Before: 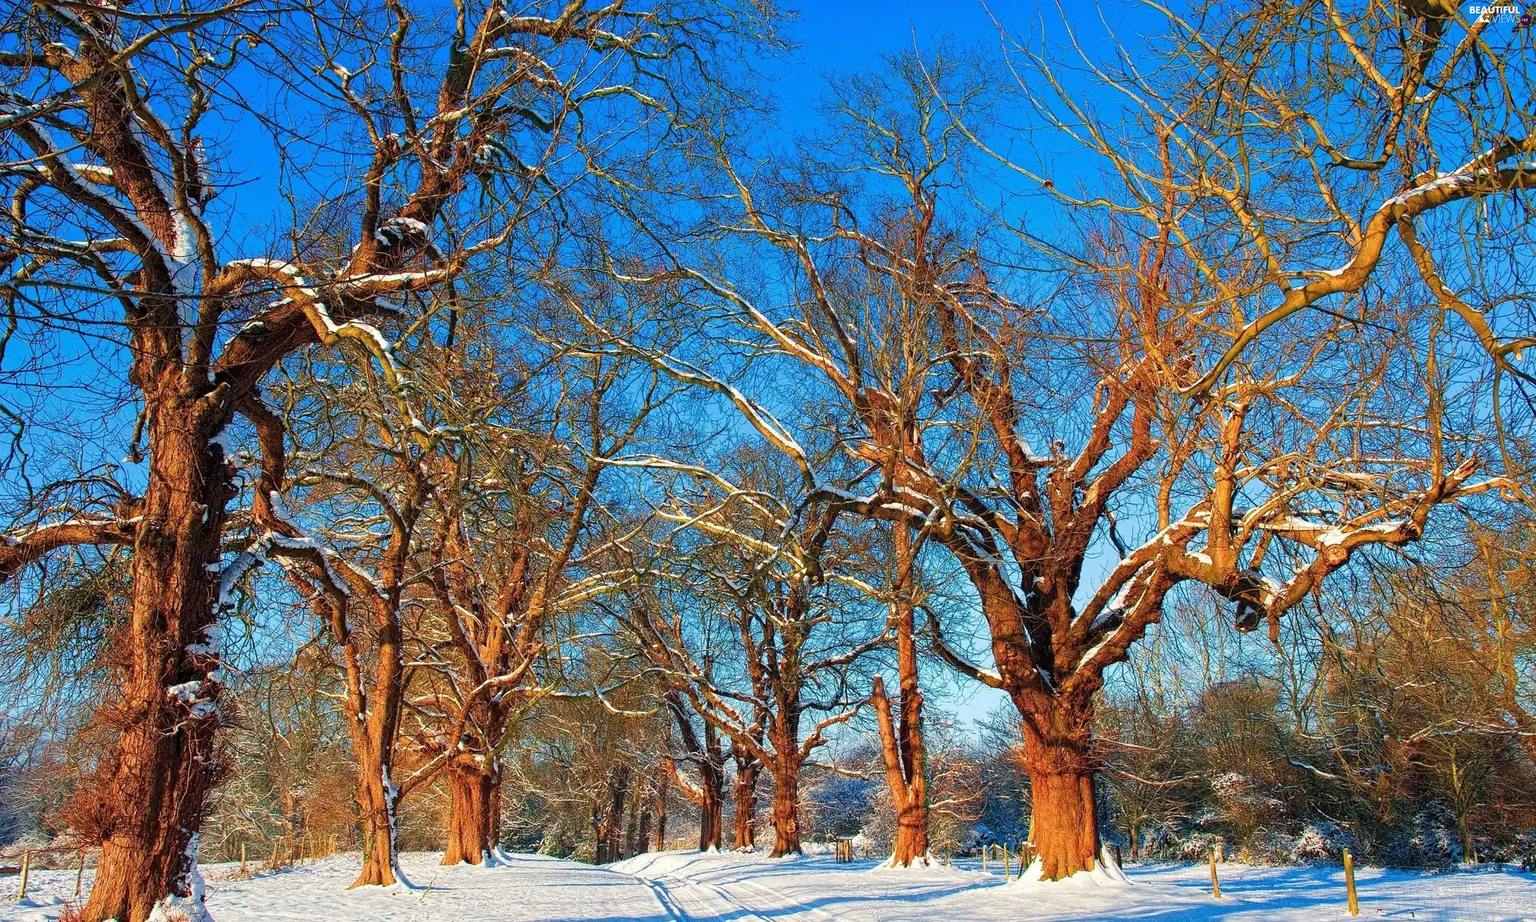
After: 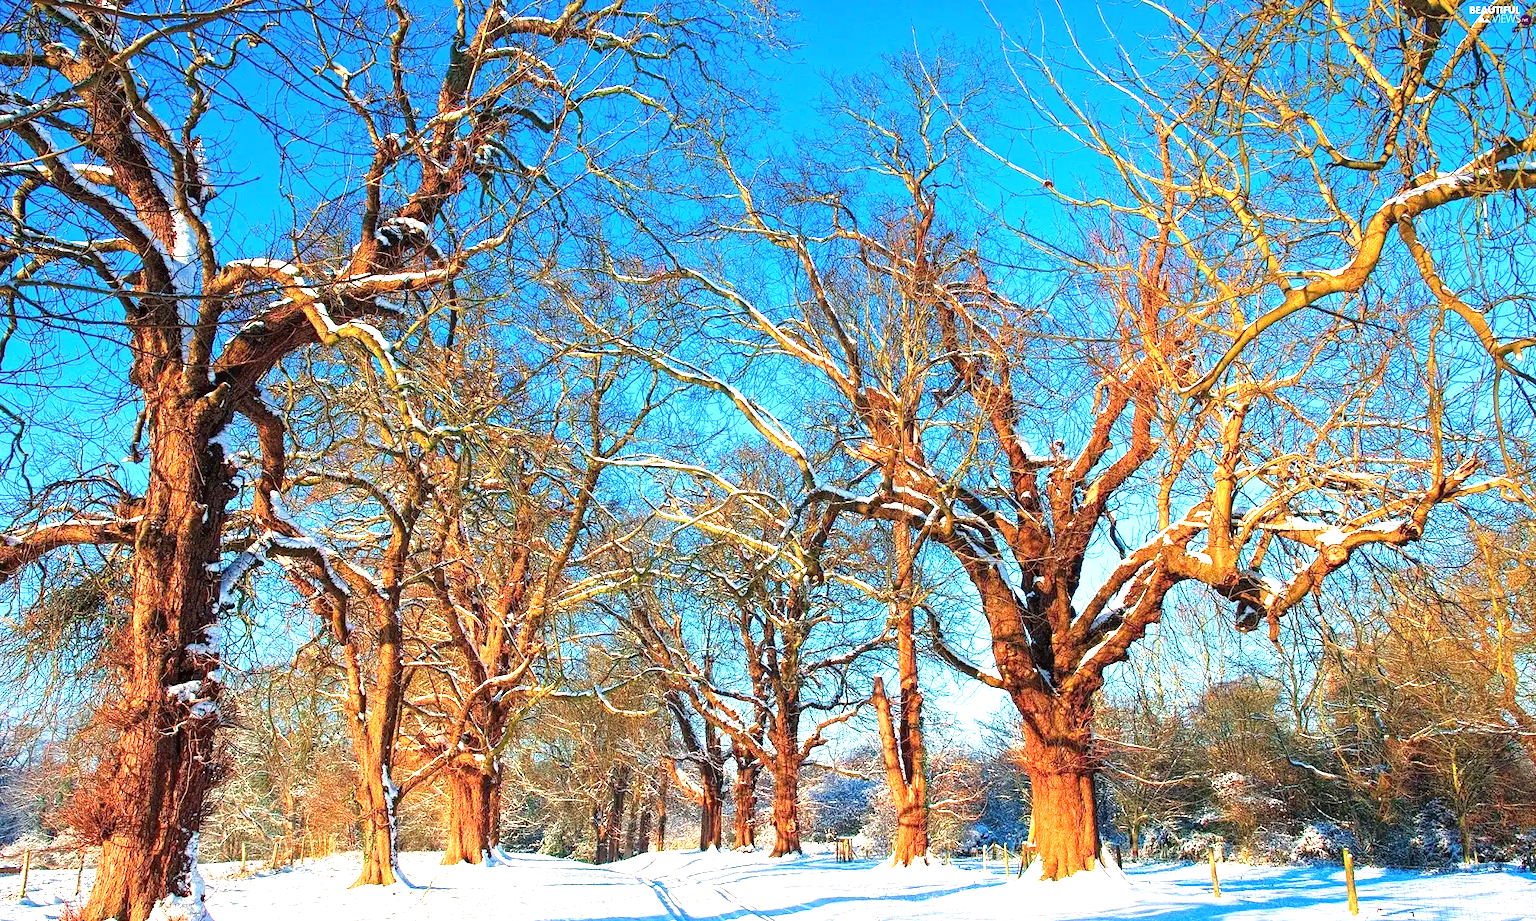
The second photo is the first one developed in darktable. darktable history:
exposure: exposure 1.134 EV, compensate highlight preservation false
